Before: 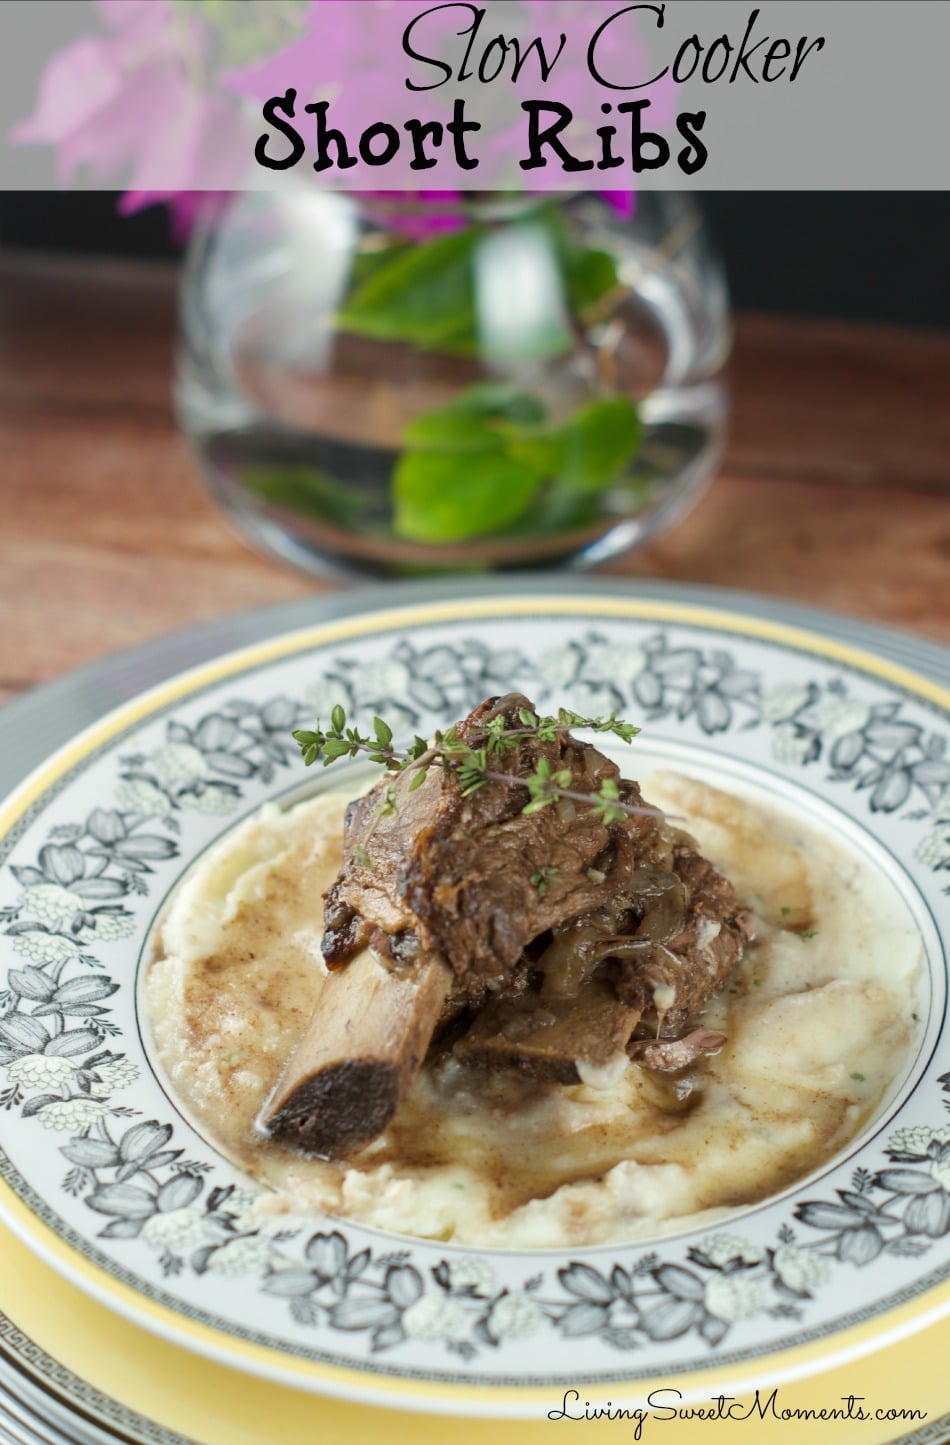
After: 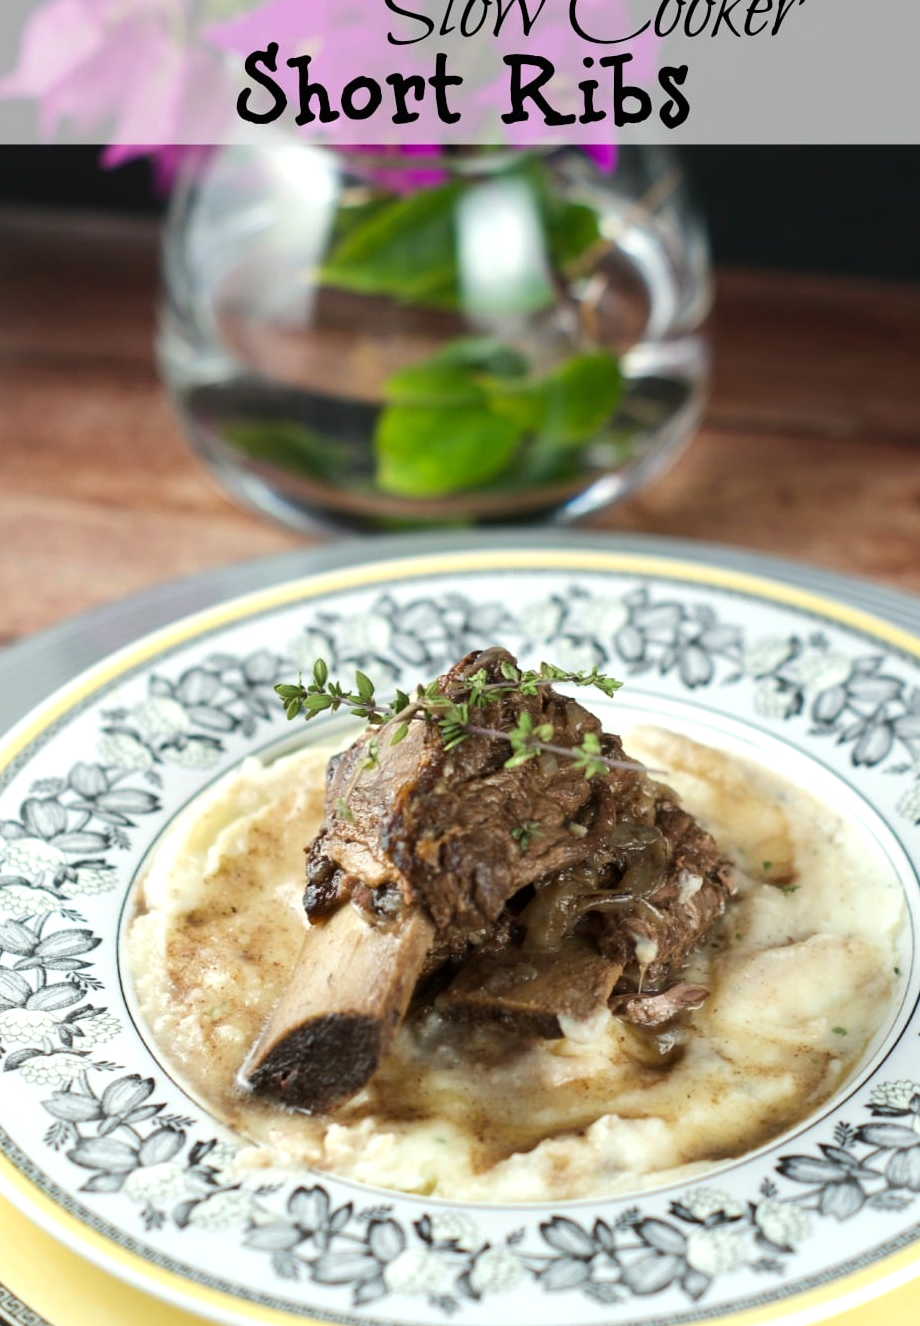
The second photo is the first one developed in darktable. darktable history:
crop: left 1.964%, top 3.251%, right 1.122%, bottom 4.933%
tone equalizer: -8 EV -0.417 EV, -7 EV -0.389 EV, -6 EV -0.333 EV, -5 EV -0.222 EV, -3 EV 0.222 EV, -2 EV 0.333 EV, -1 EV 0.389 EV, +0 EV 0.417 EV, edges refinement/feathering 500, mask exposure compensation -1.57 EV, preserve details no
